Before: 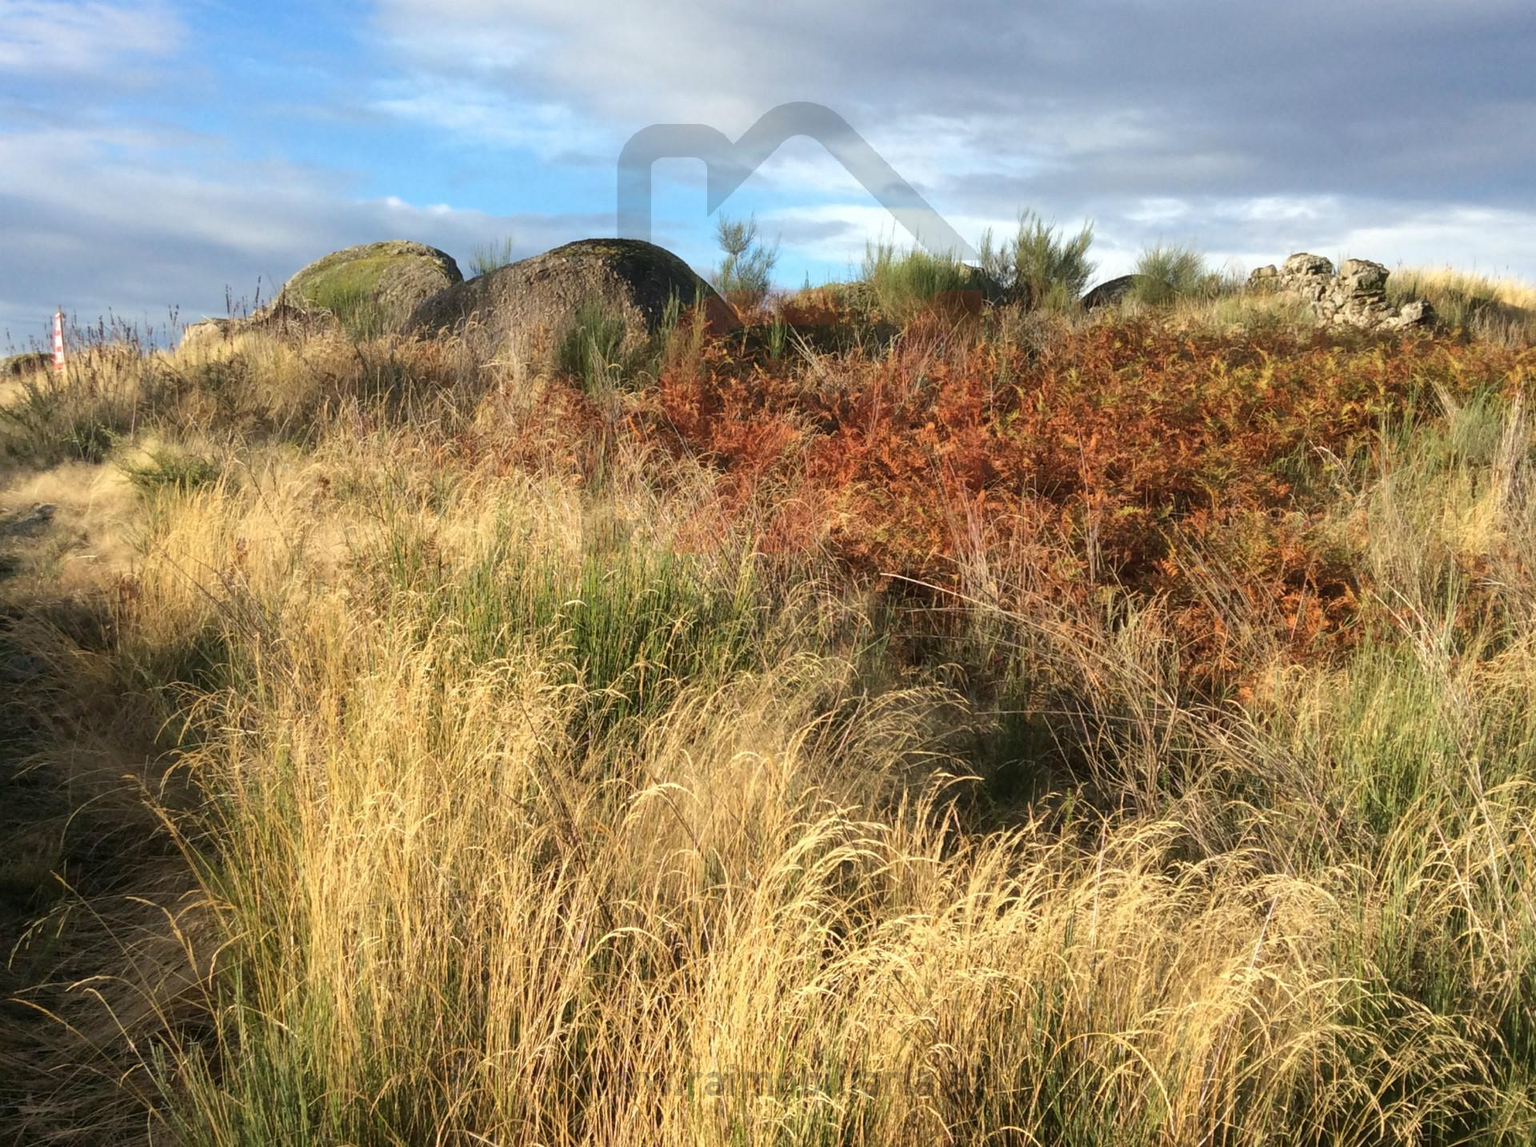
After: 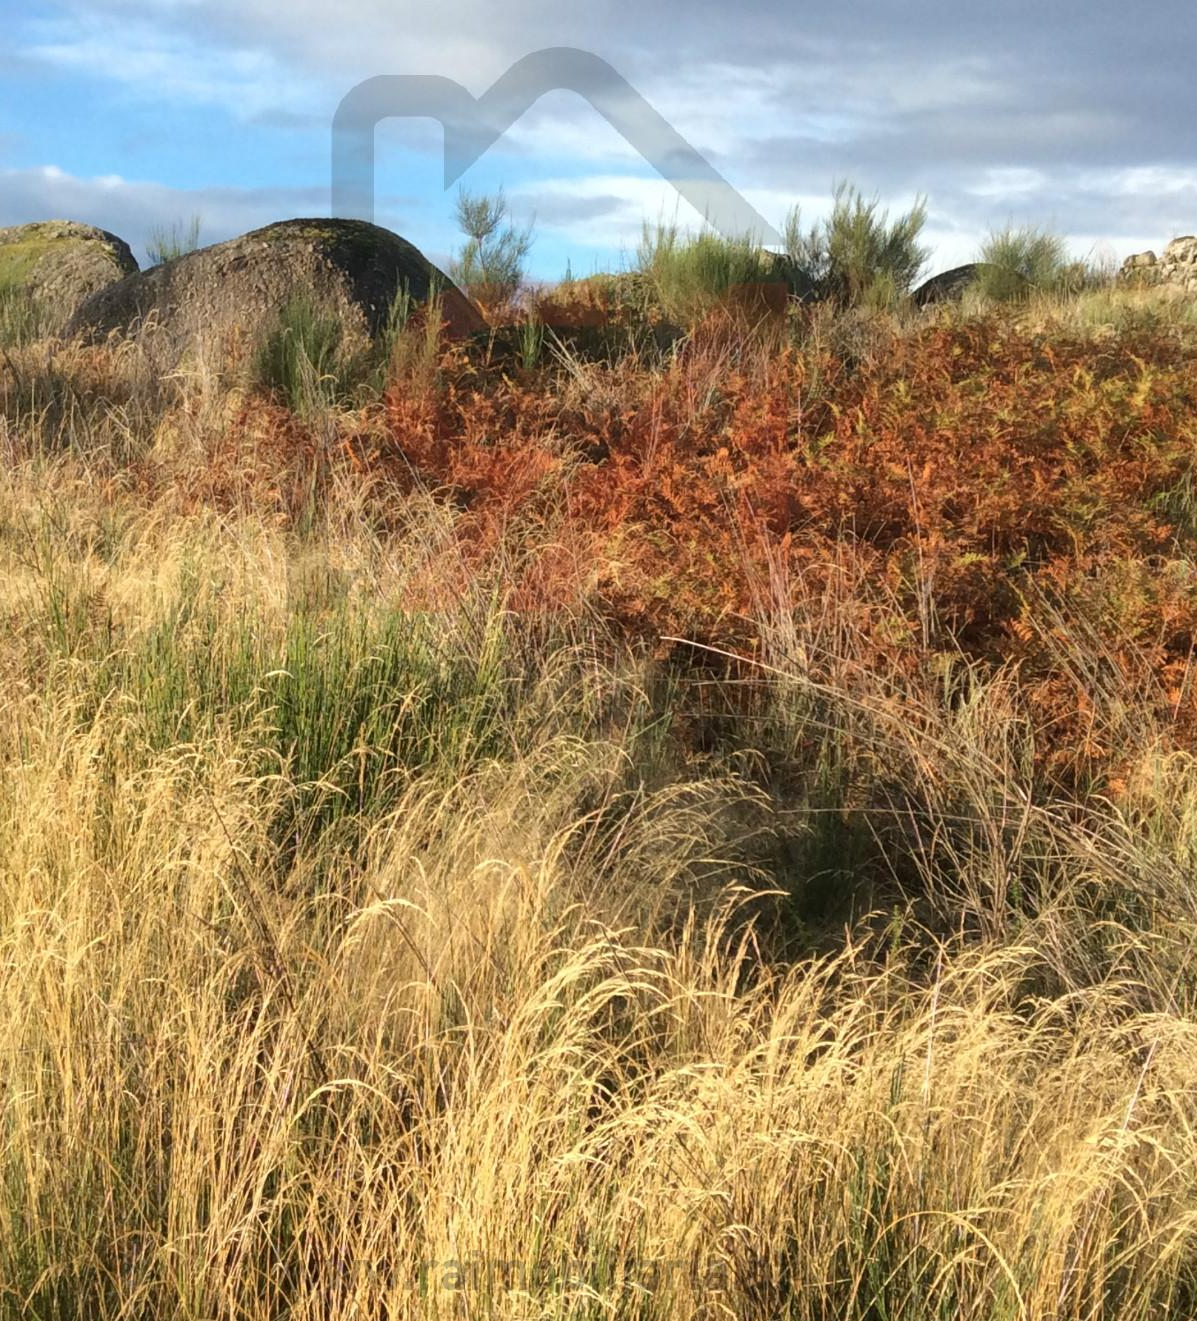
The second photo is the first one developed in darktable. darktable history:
crop and rotate: left 22.918%, top 5.629%, right 14.711%, bottom 2.247%
